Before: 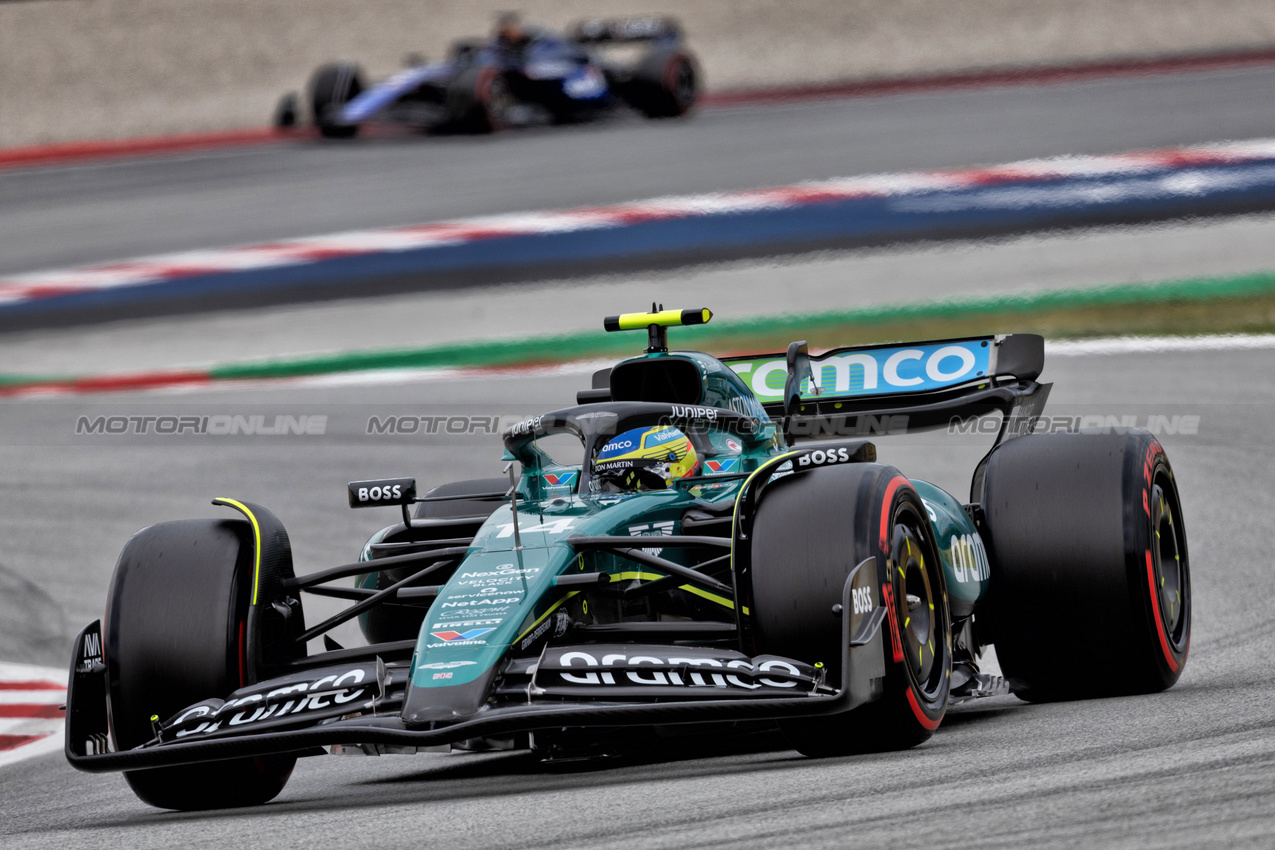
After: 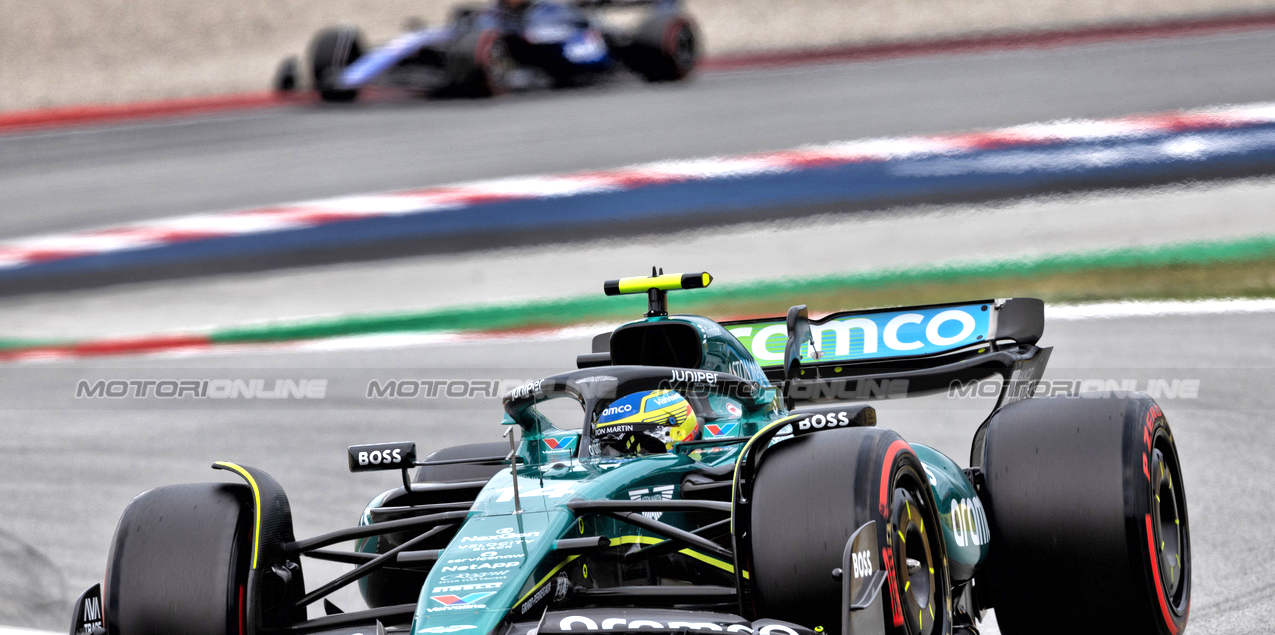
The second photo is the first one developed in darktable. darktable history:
crop: top 4.303%, bottom 20.917%
exposure: exposure 0.718 EV, compensate exposure bias true, compensate highlight preservation false
